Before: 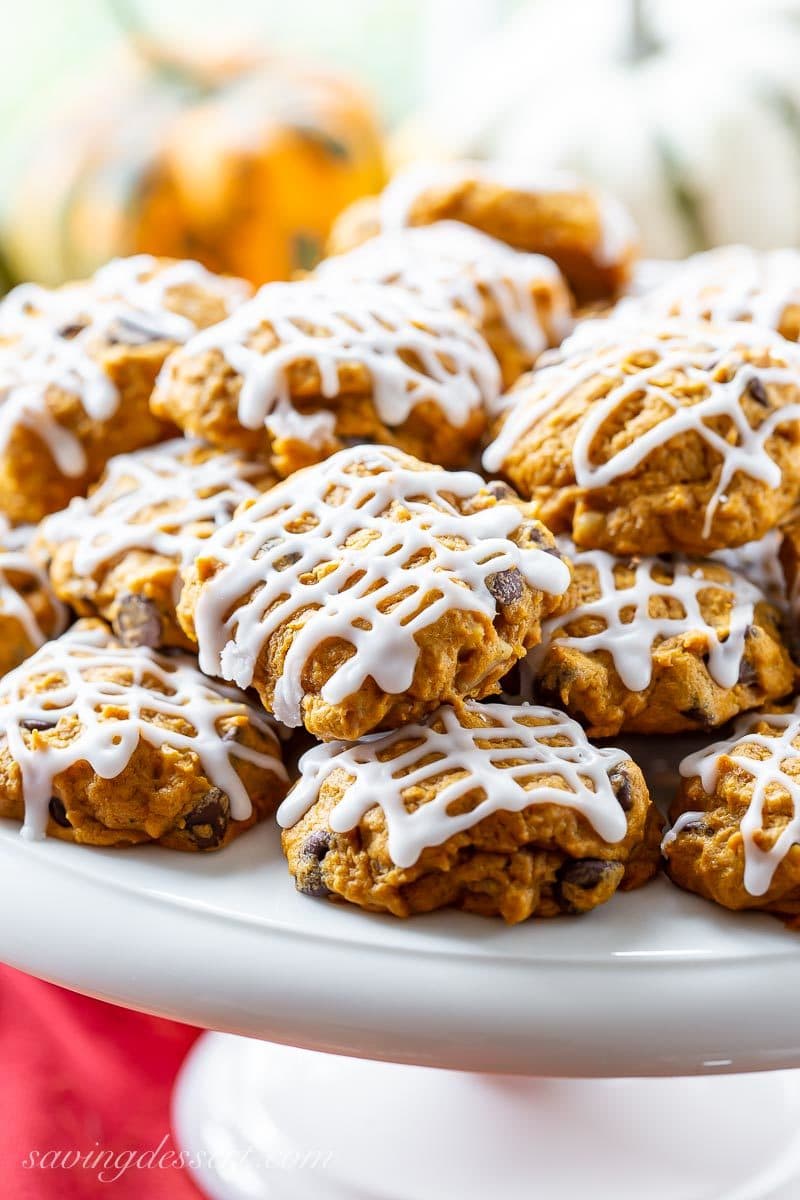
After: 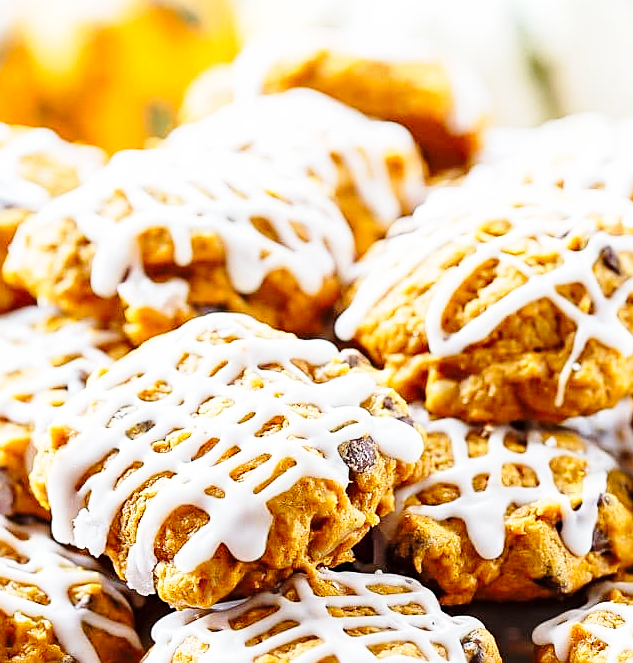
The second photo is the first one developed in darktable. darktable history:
crop: left 18.399%, top 11.074%, right 2.442%, bottom 33.598%
sharpen: on, module defaults
base curve: curves: ch0 [(0, 0) (0.028, 0.03) (0.121, 0.232) (0.46, 0.748) (0.859, 0.968) (1, 1)], preserve colors none
